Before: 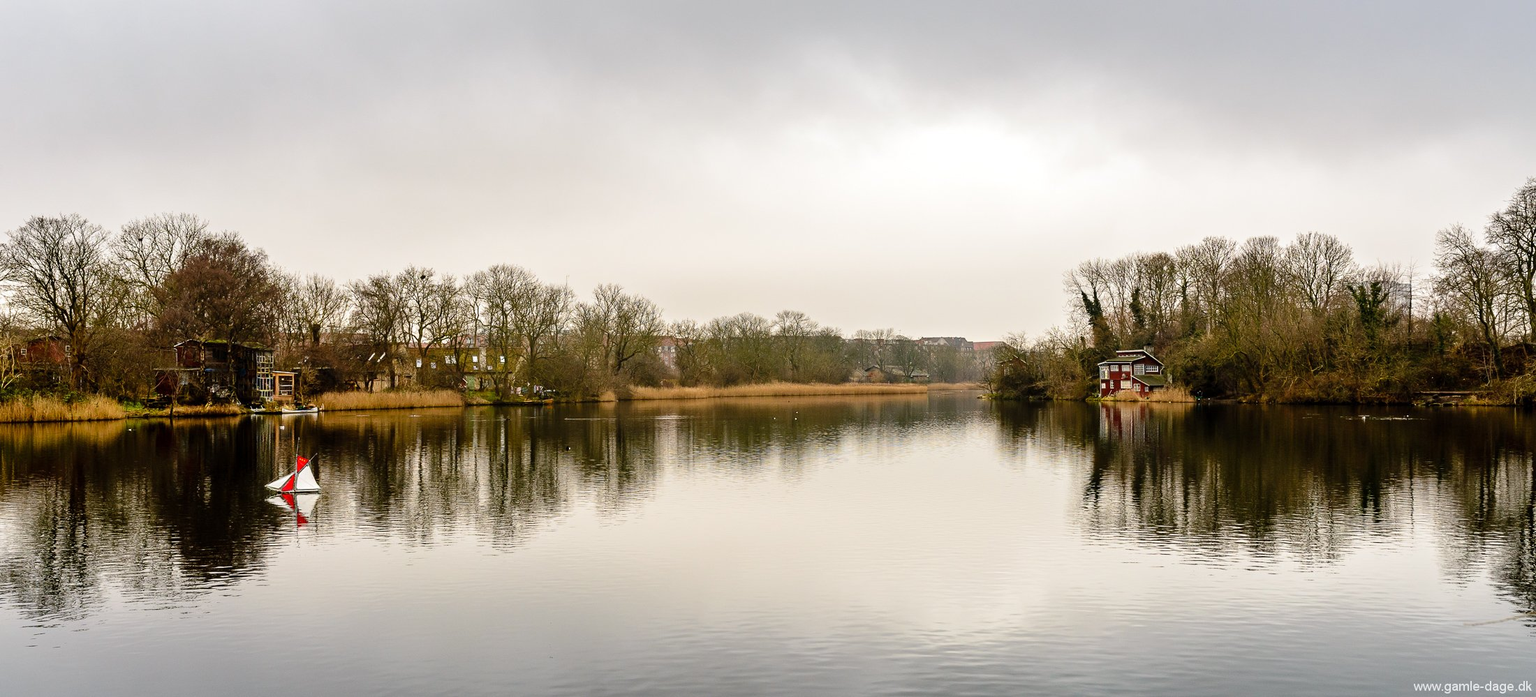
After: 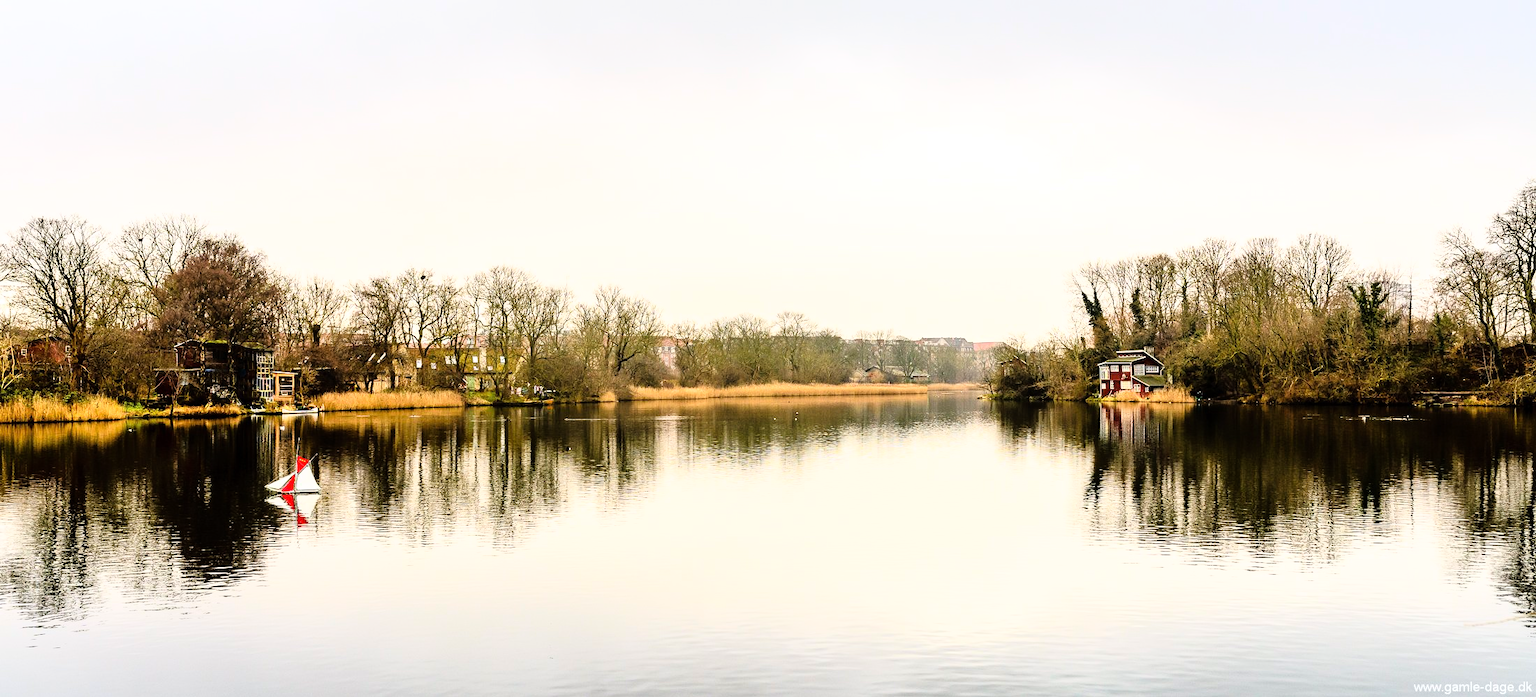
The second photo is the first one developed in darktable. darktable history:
base curve: curves: ch0 [(0, 0) (0.012, 0.01) (0.073, 0.168) (0.31, 0.711) (0.645, 0.957) (1, 1)]
